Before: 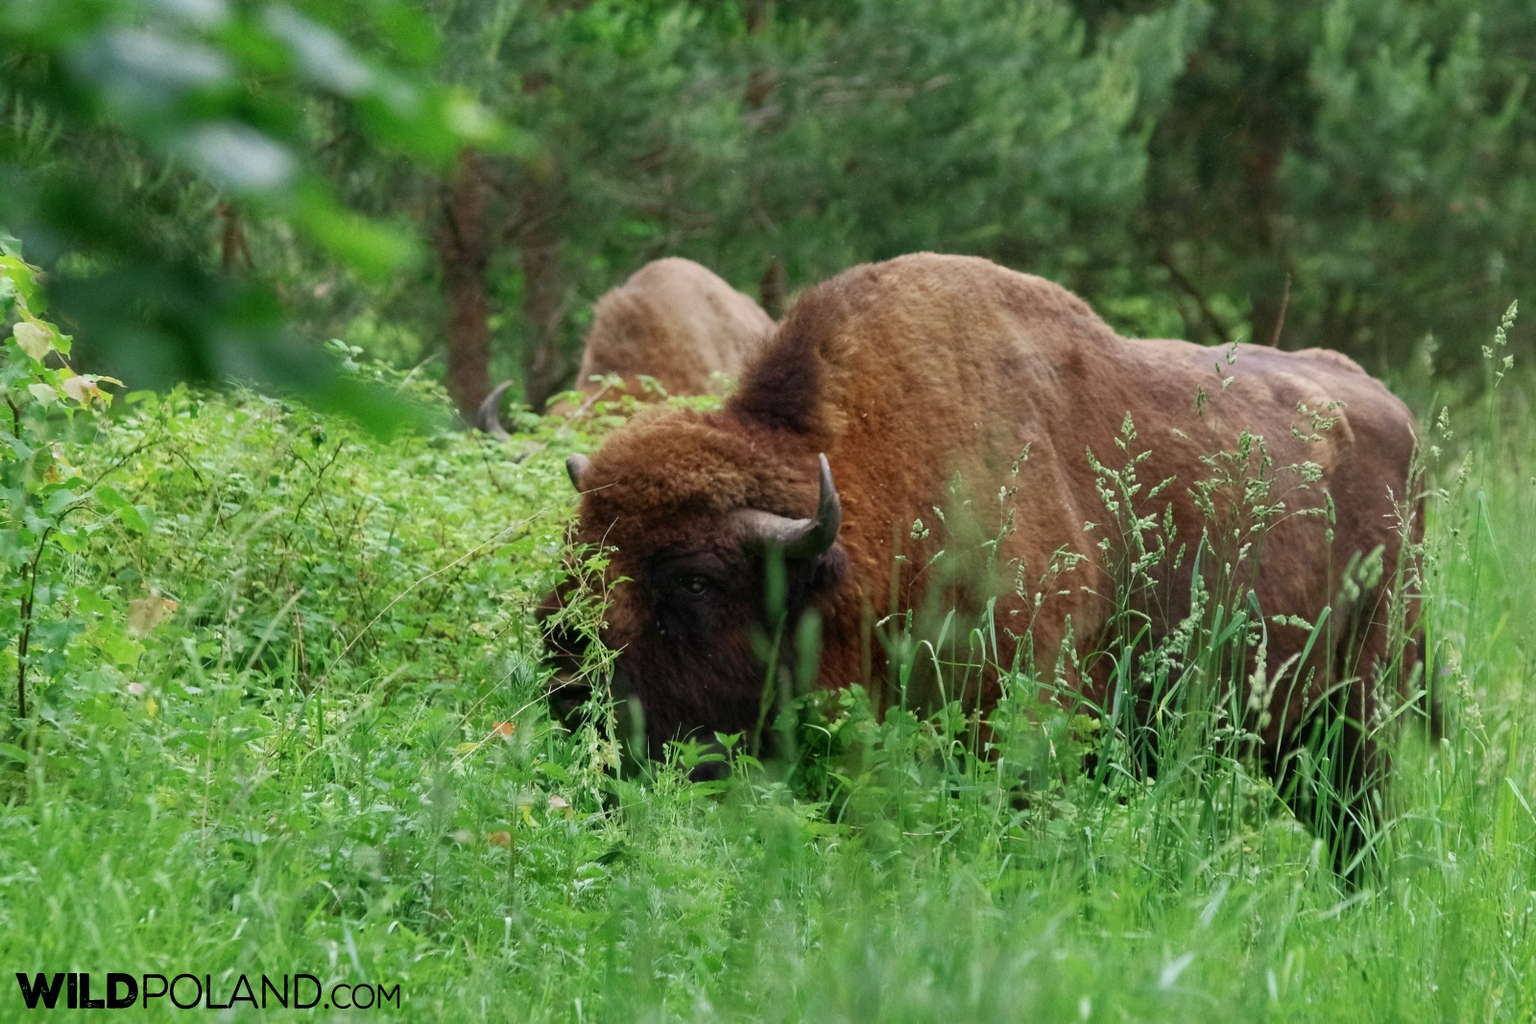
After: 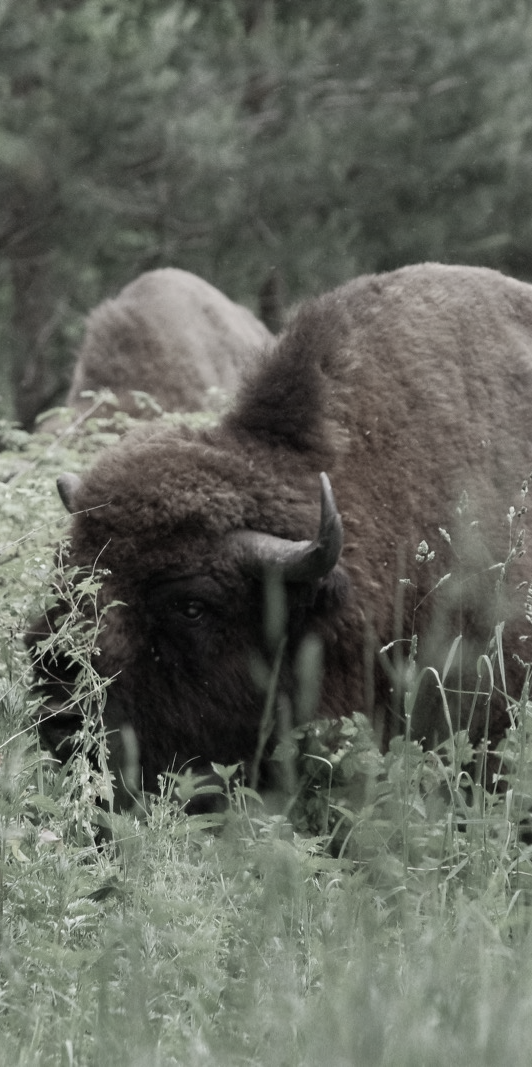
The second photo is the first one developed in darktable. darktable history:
crop: left 33.36%, right 33.36%
color correction: saturation 0.2
